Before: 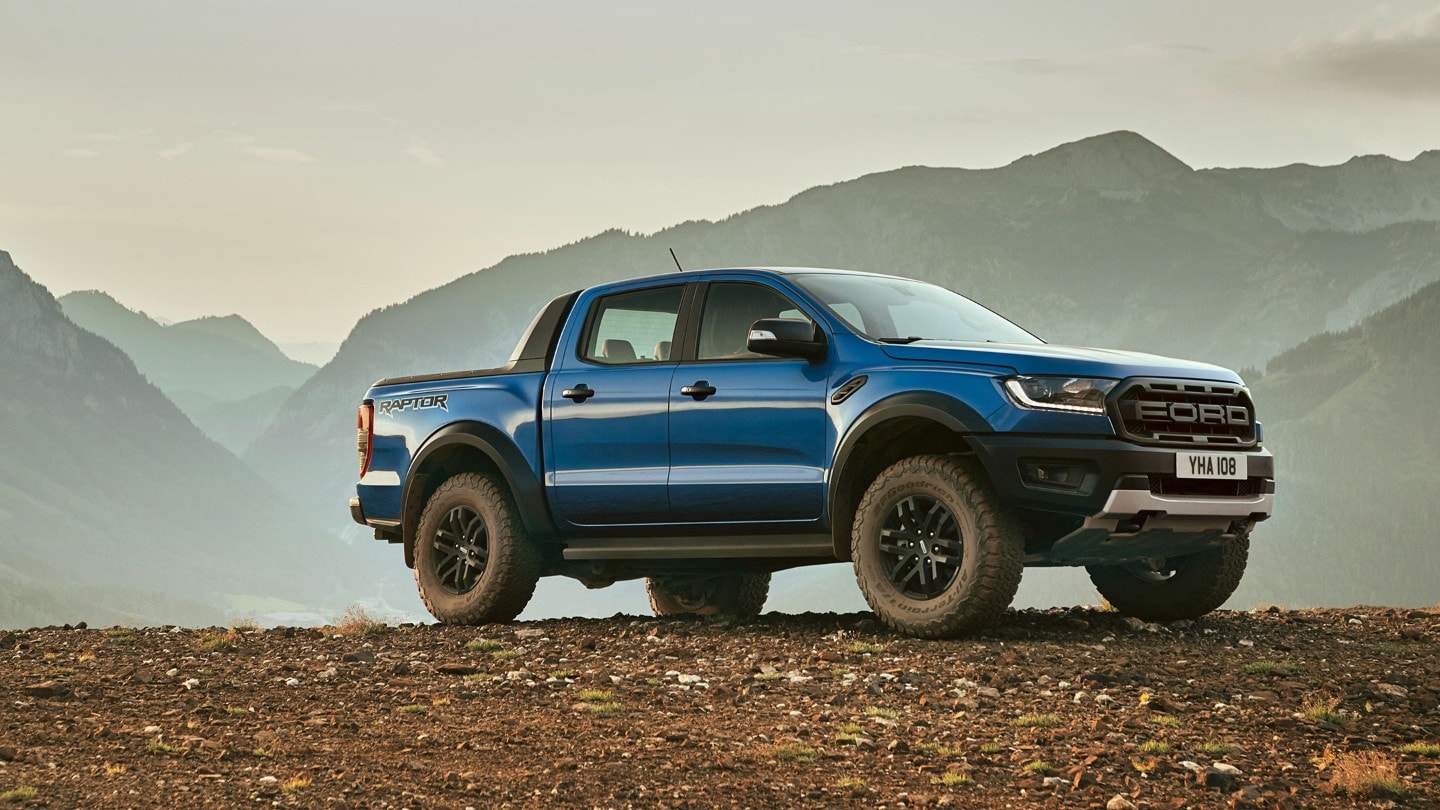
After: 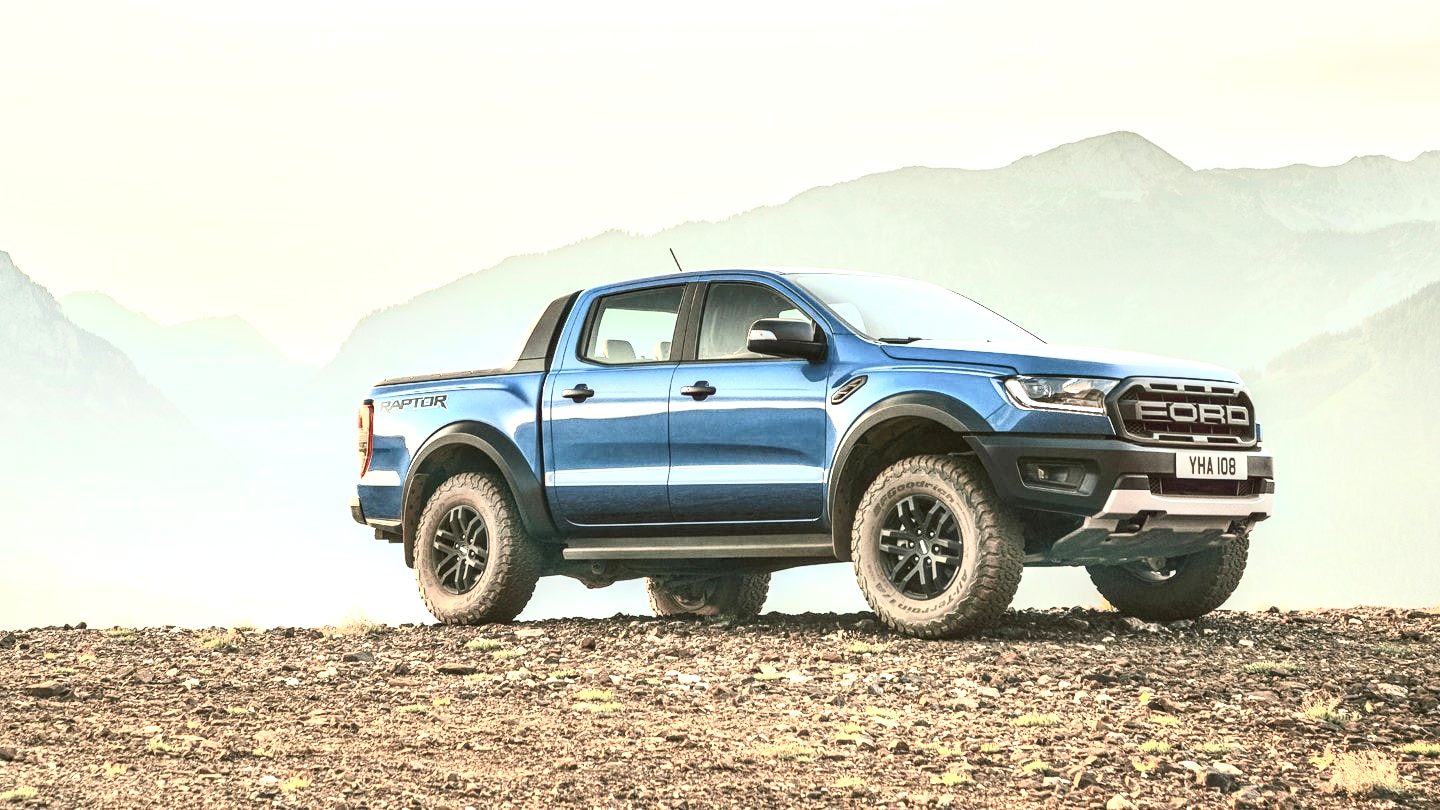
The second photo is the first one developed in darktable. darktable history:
local contrast: highlights 25%, detail 150%
exposure: exposure 1.137 EV, compensate highlight preservation false
contrast brightness saturation: contrast 0.43, brightness 0.56, saturation -0.19
